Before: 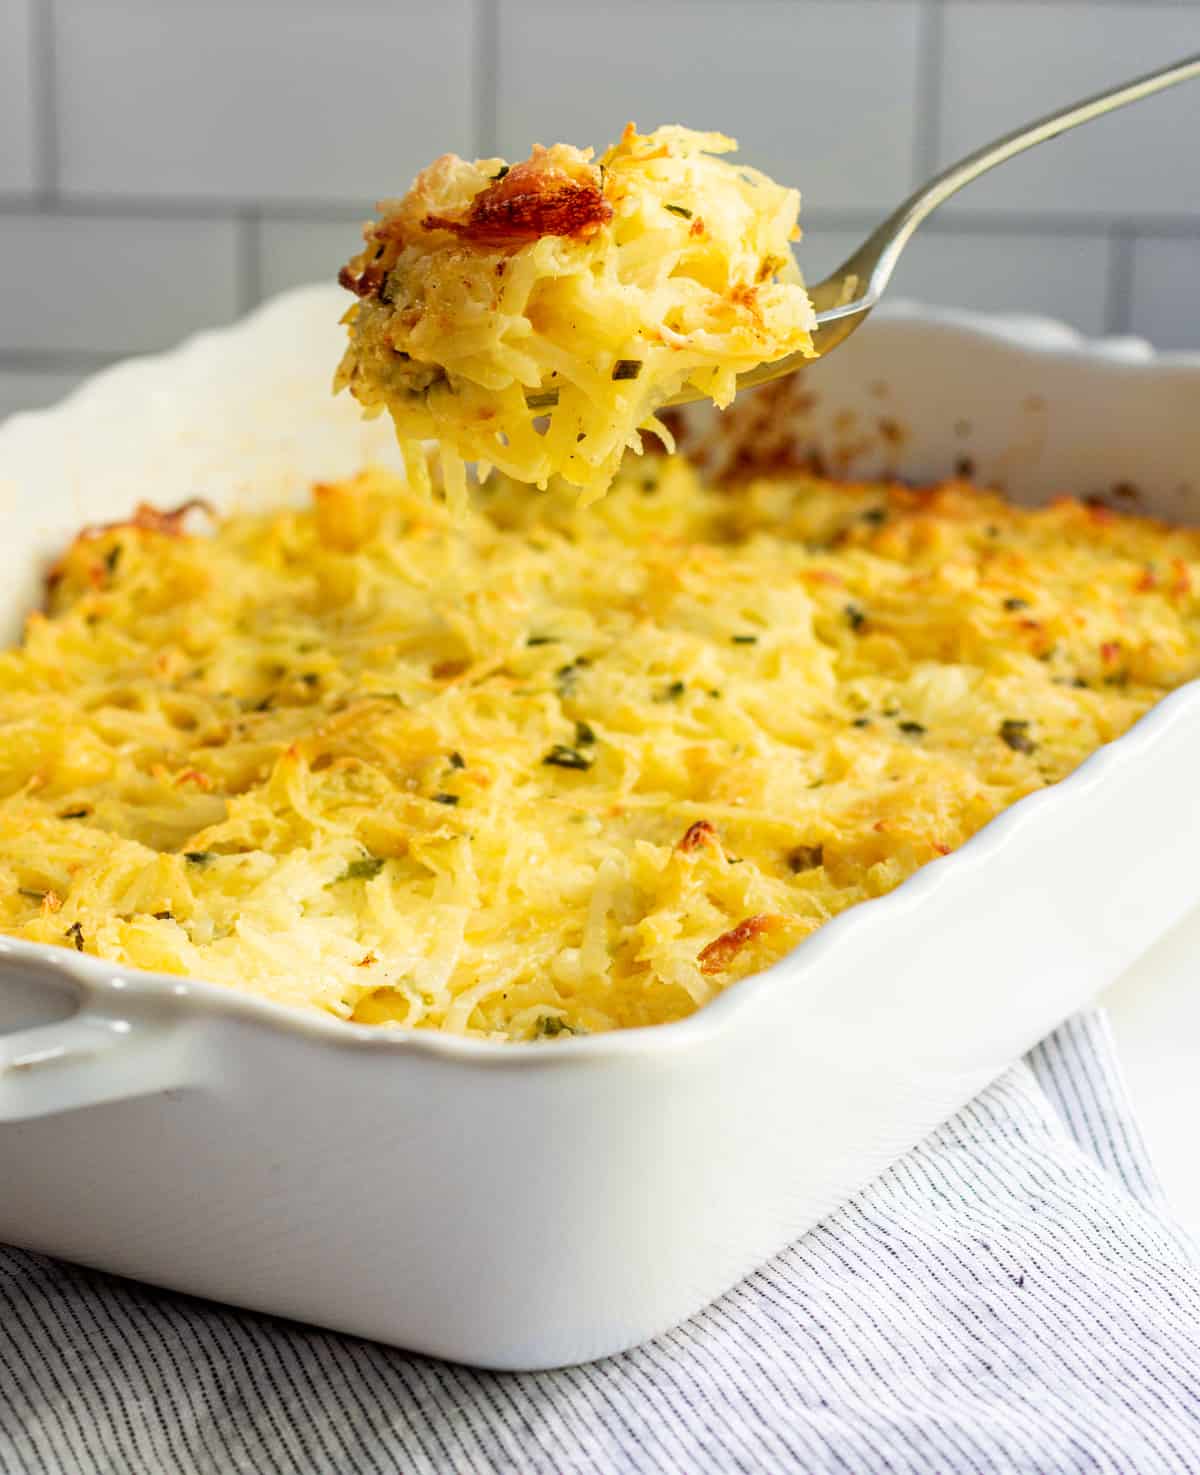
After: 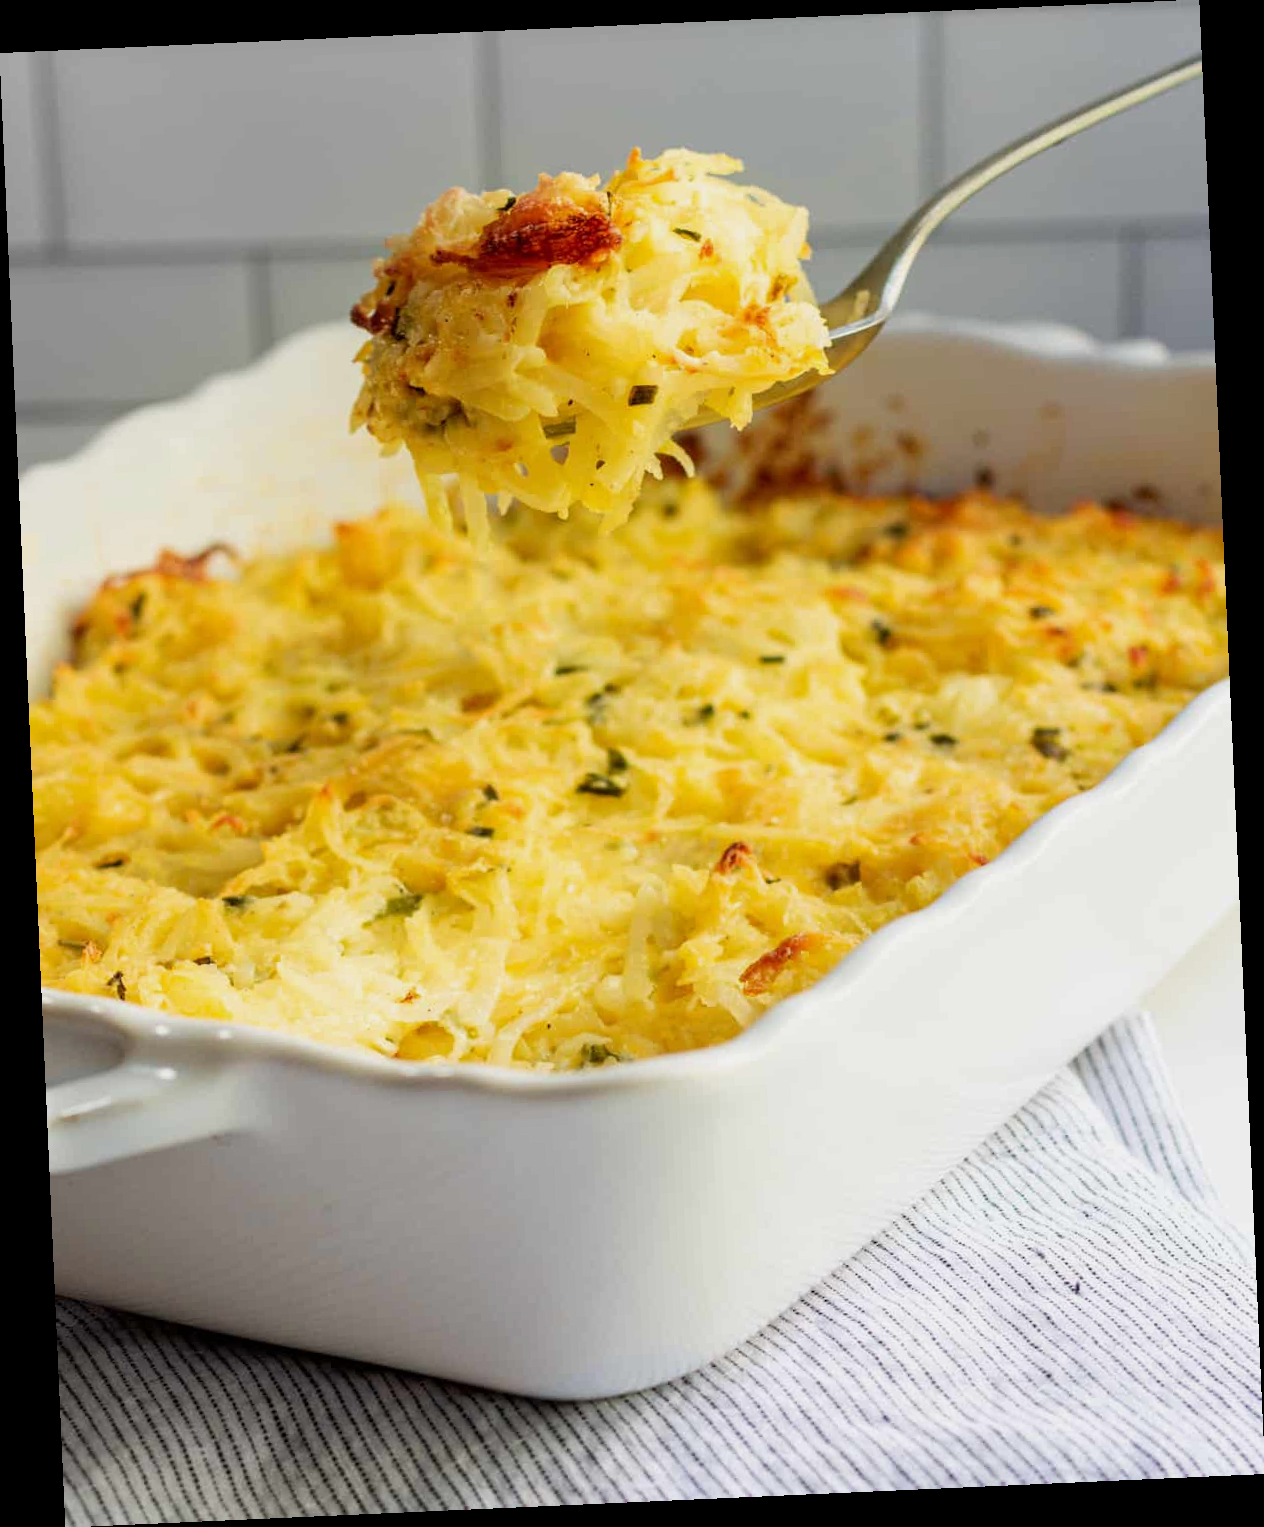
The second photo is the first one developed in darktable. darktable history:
exposure: exposure -0.177 EV, compensate highlight preservation false
rotate and perspective: rotation -2.56°, automatic cropping off
